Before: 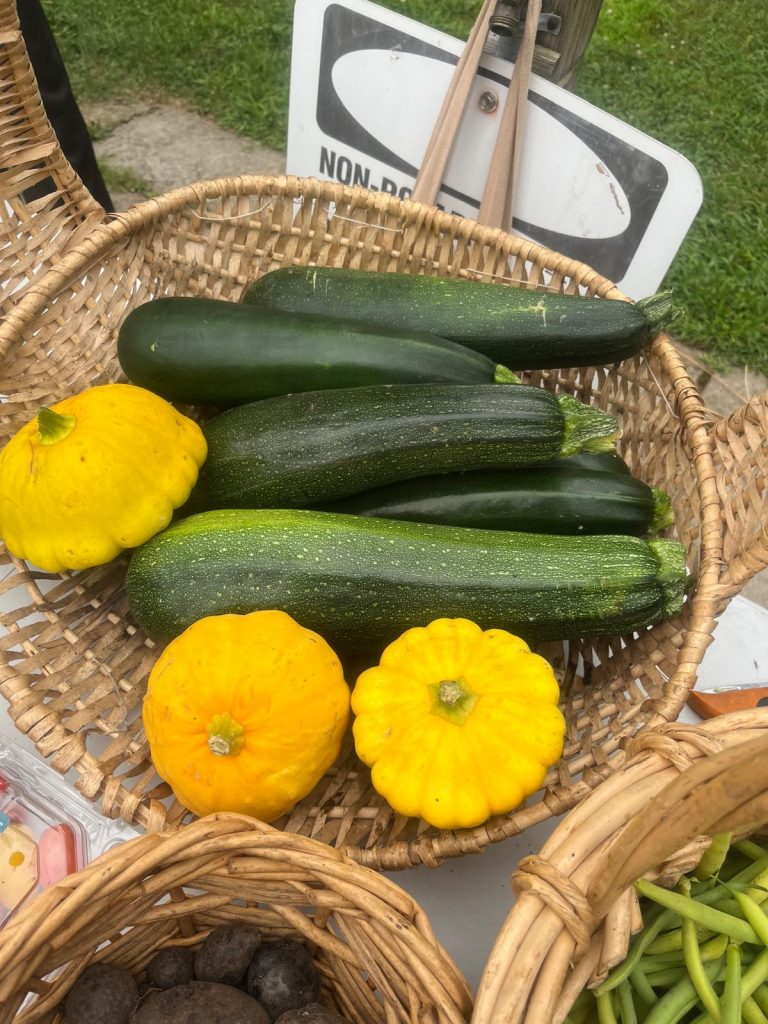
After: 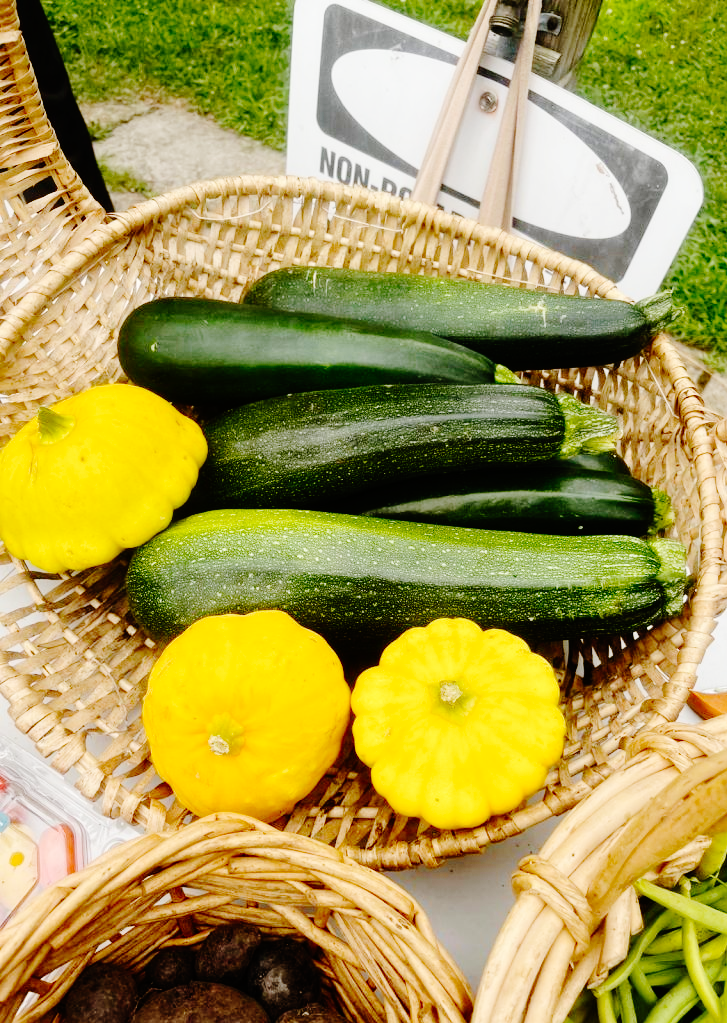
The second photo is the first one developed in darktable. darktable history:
base curve: curves: ch0 [(0, 0) (0.036, 0.01) (0.123, 0.254) (0.258, 0.504) (0.507, 0.748) (1, 1)], preserve colors none
crop and rotate: left 0%, right 5.242%
